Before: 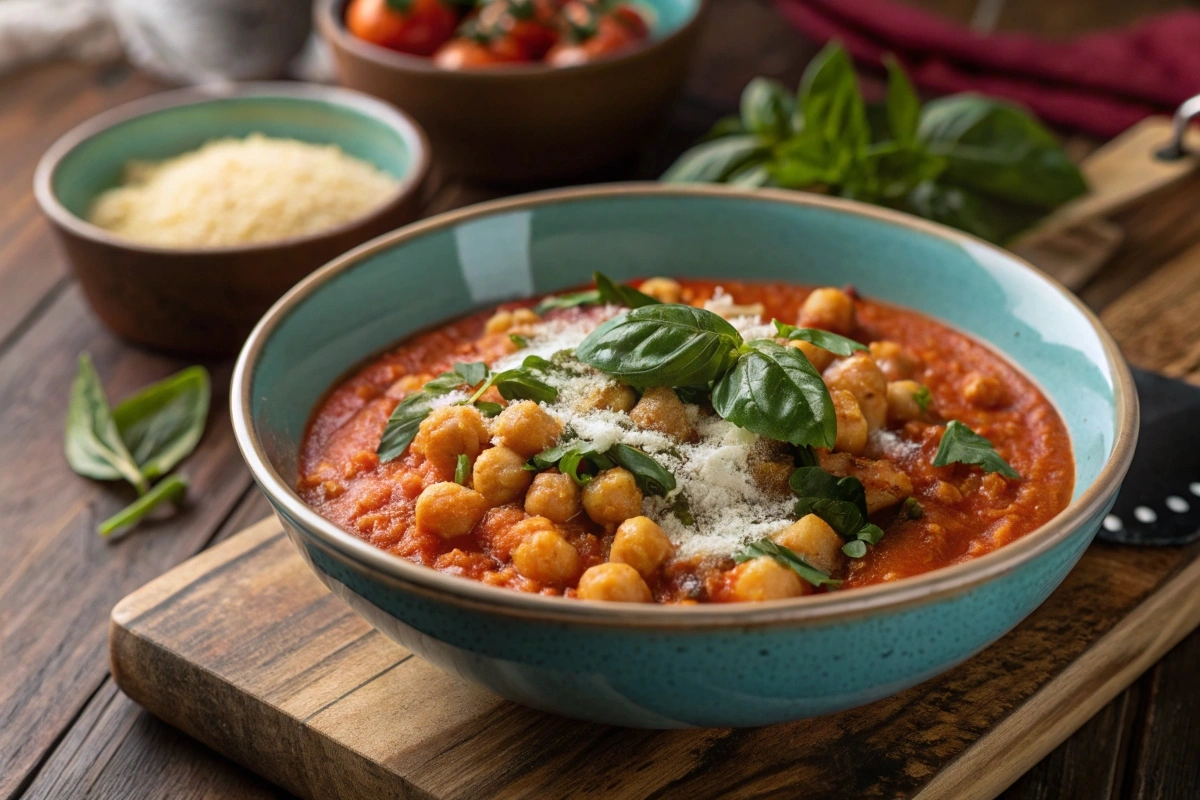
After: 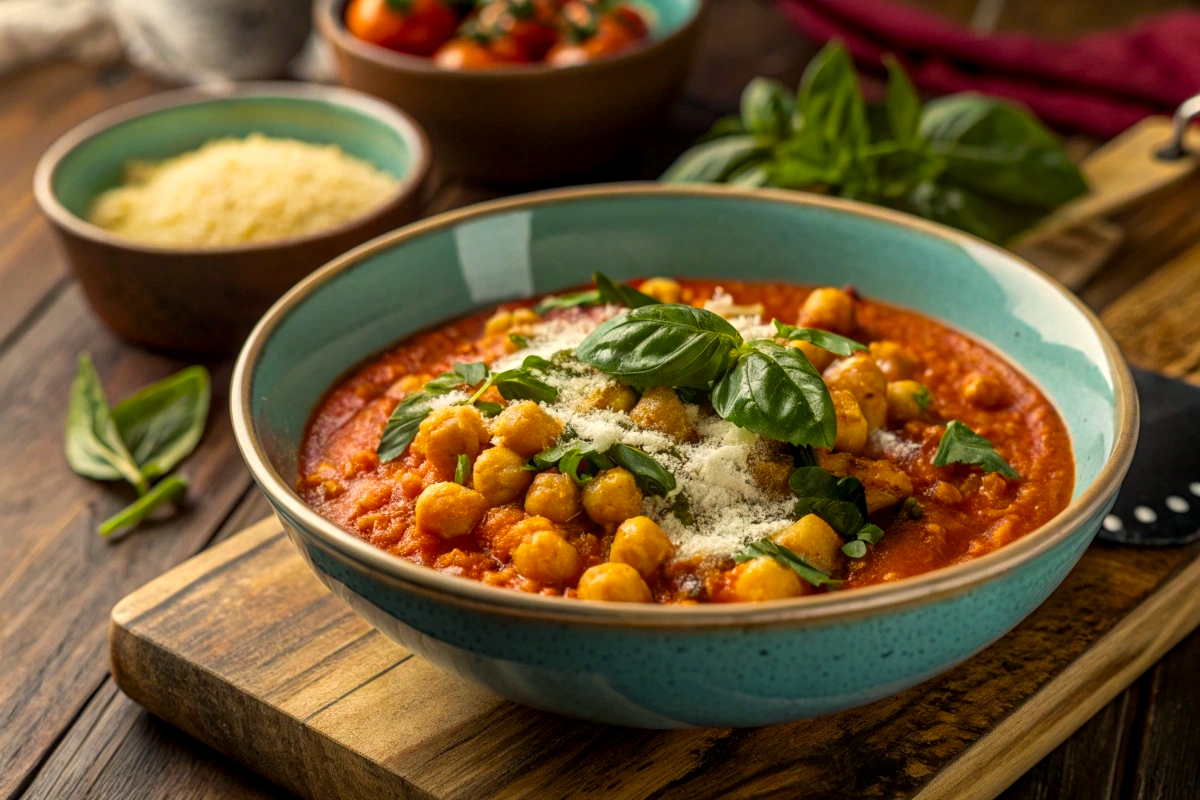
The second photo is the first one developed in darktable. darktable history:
color correction: highlights a* 1.43, highlights b* 18.19
tone equalizer: on, module defaults
local contrast: on, module defaults
color balance rgb: perceptual saturation grading › global saturation 19.582%
